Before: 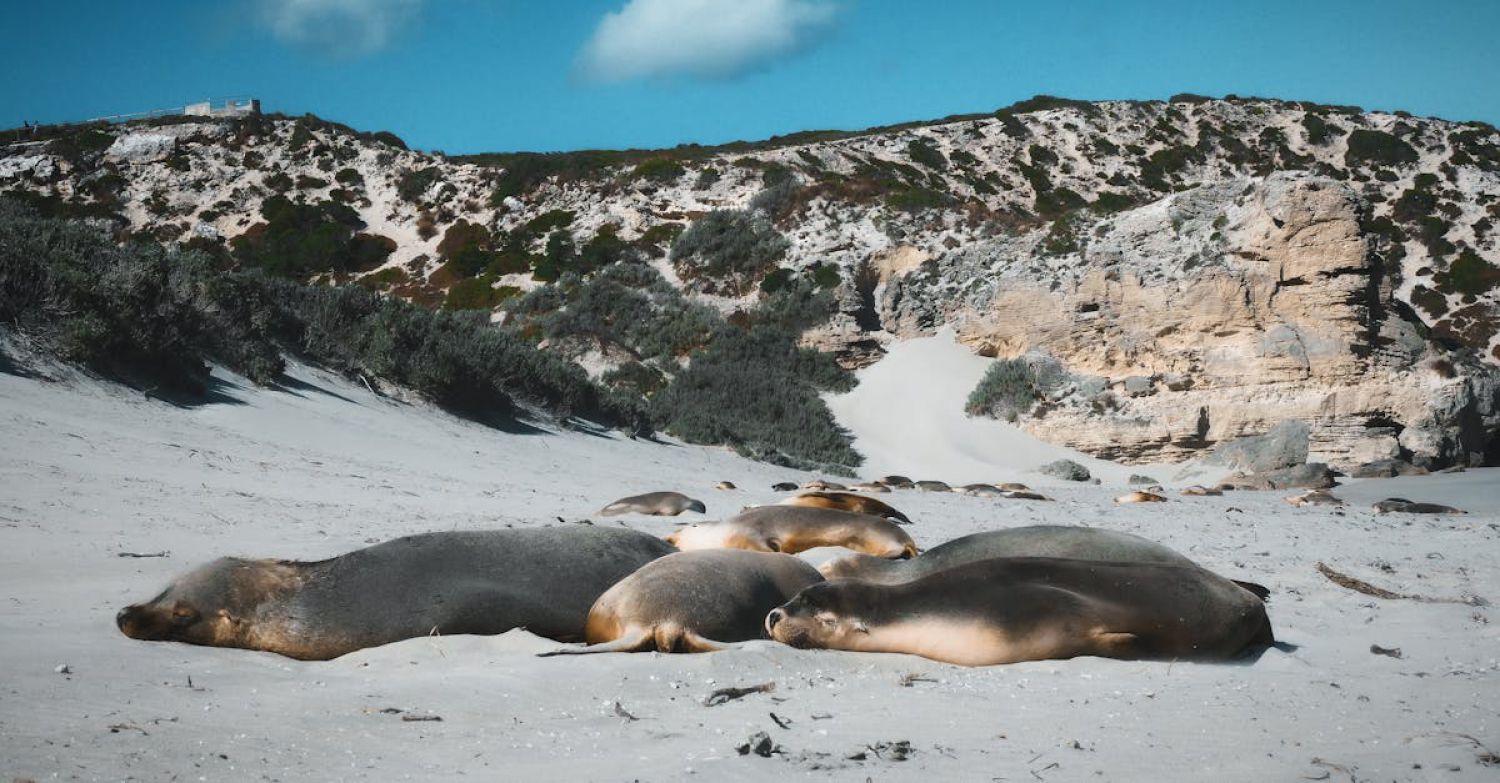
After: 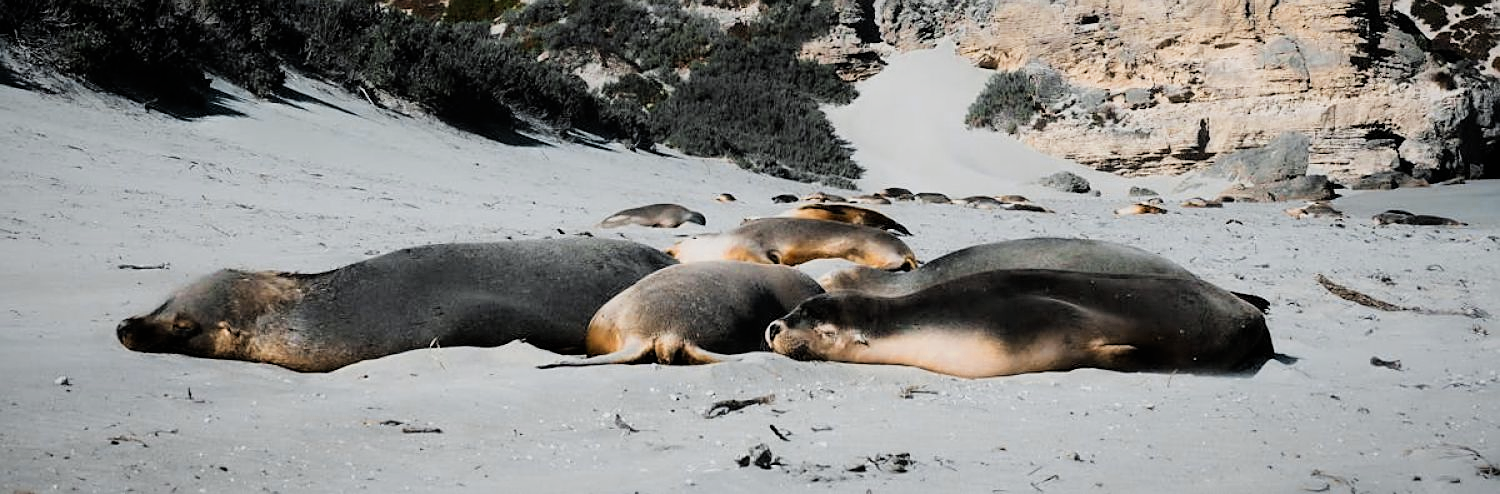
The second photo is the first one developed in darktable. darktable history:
color calibration: illuminant same as pipeline (D50), adaptation XYZ, x 0.345, y 0.357, temperature 5003.15 K
crop and rotate: top 36.821%
color zones: curves: ch0 [(0.004, 0.305) (0.261, 0.623) (0.389, 0.399) (0.708, 0.571) (0.947, 0.34)]; ch1 [(0.025, 0.645) (0.229, 0.584) (0.326, 0.551) (0.484, 0.262) (0.757, 0.643)]
sharpen: on, module defaults
filmic rgb: black relative exposure -5.05 EV, white relative exposure 3.5 EV, hardness 3.18, contrast 1.195, highlights saturation mix -29.6%
